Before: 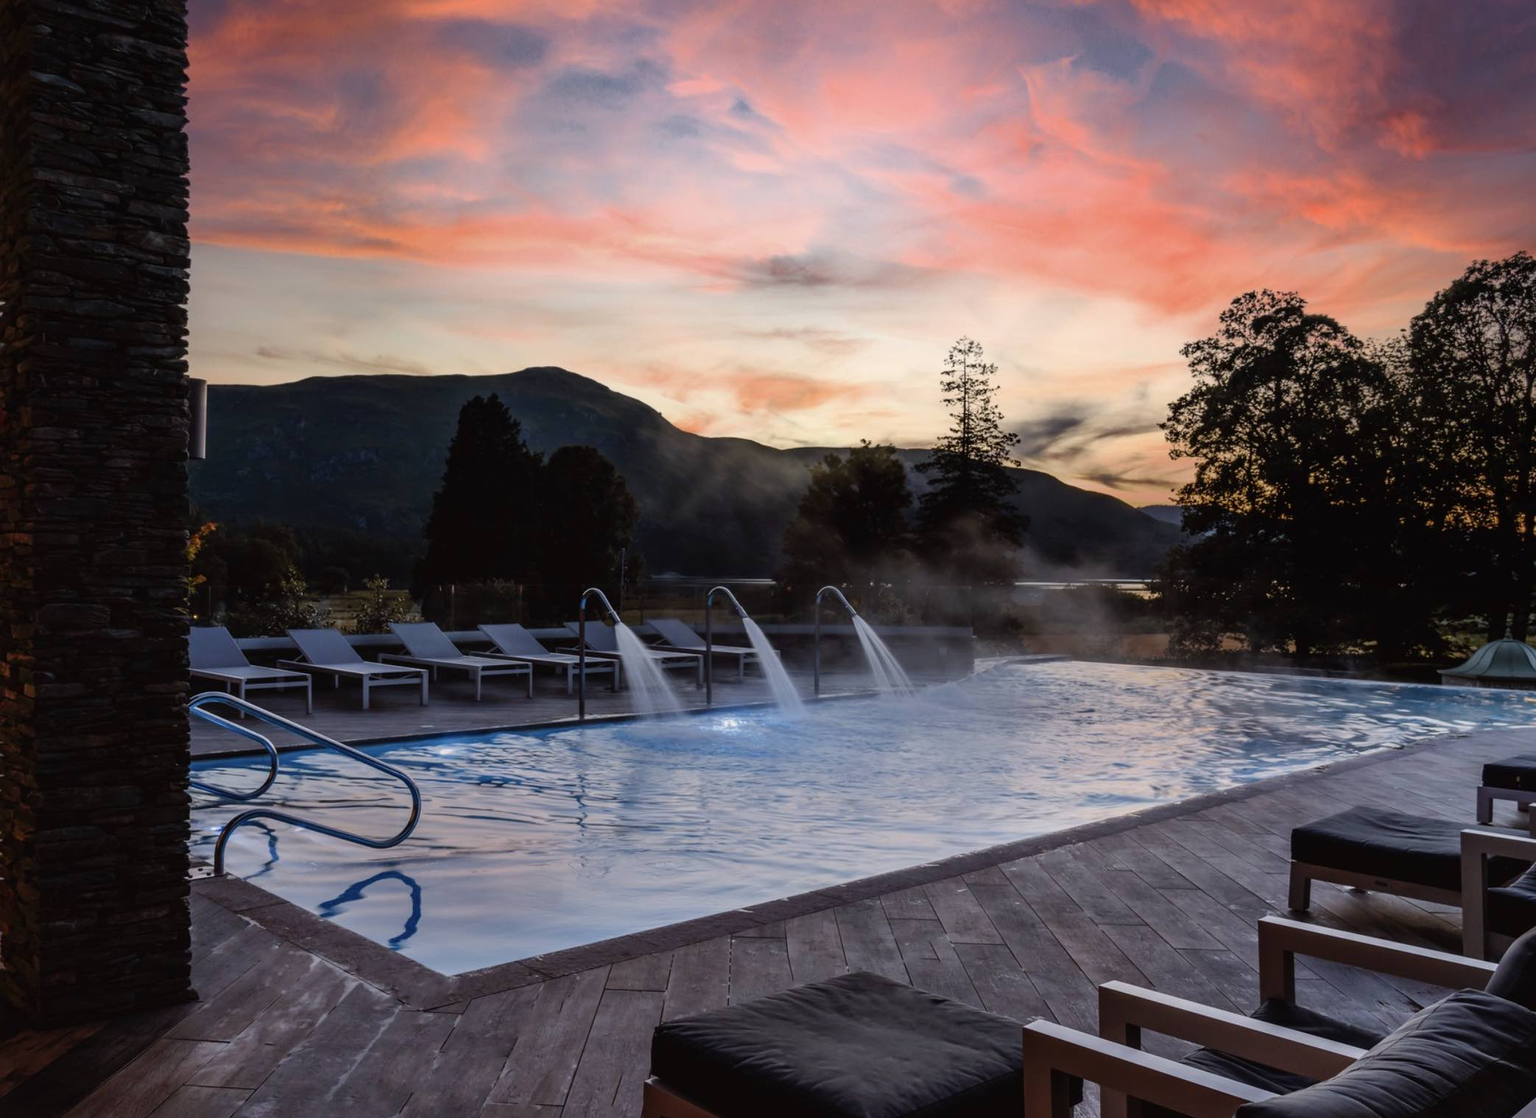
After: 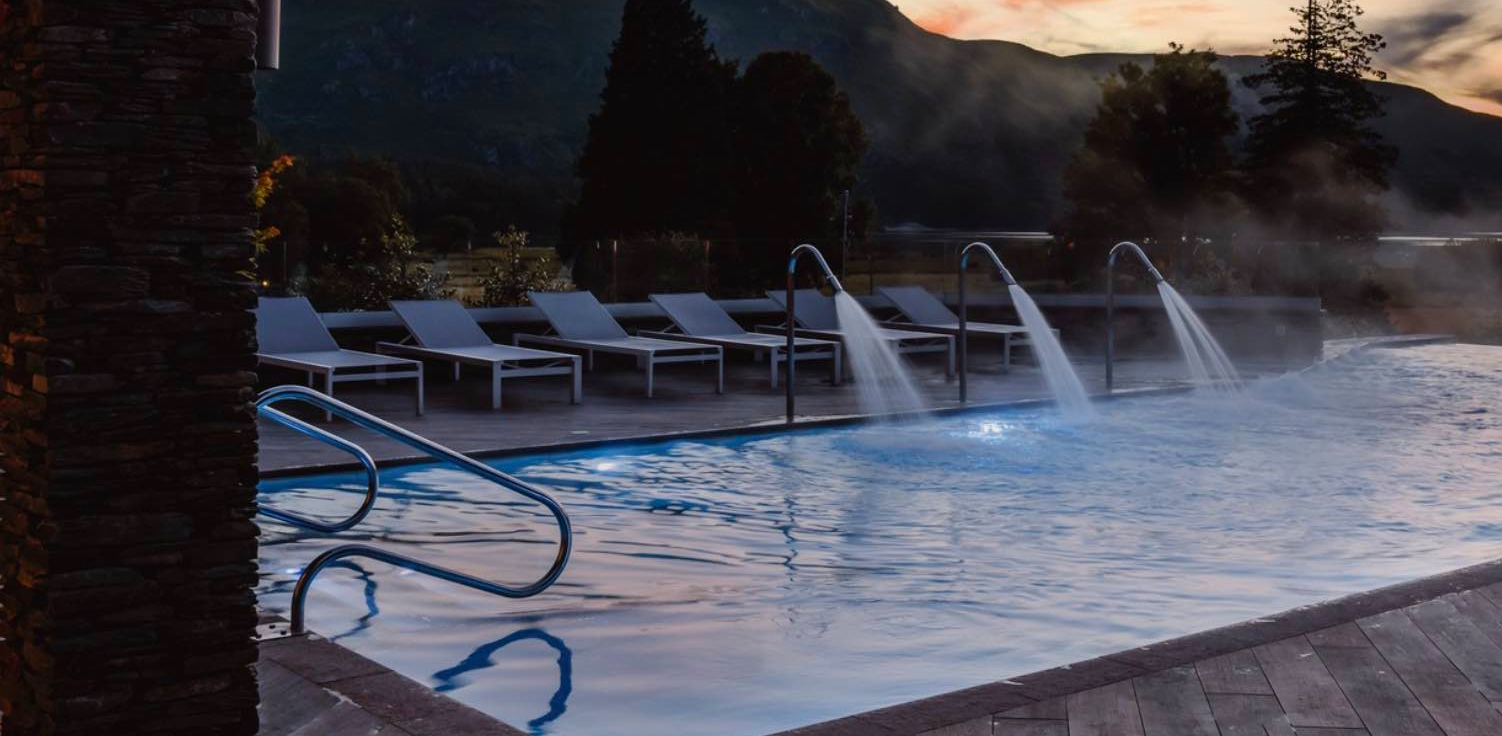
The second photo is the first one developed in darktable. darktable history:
crop: top 36.498%, right 27.964%, bottom 14.995%
exposure: exposure -0.041 EV, compensate highlight preservation false
